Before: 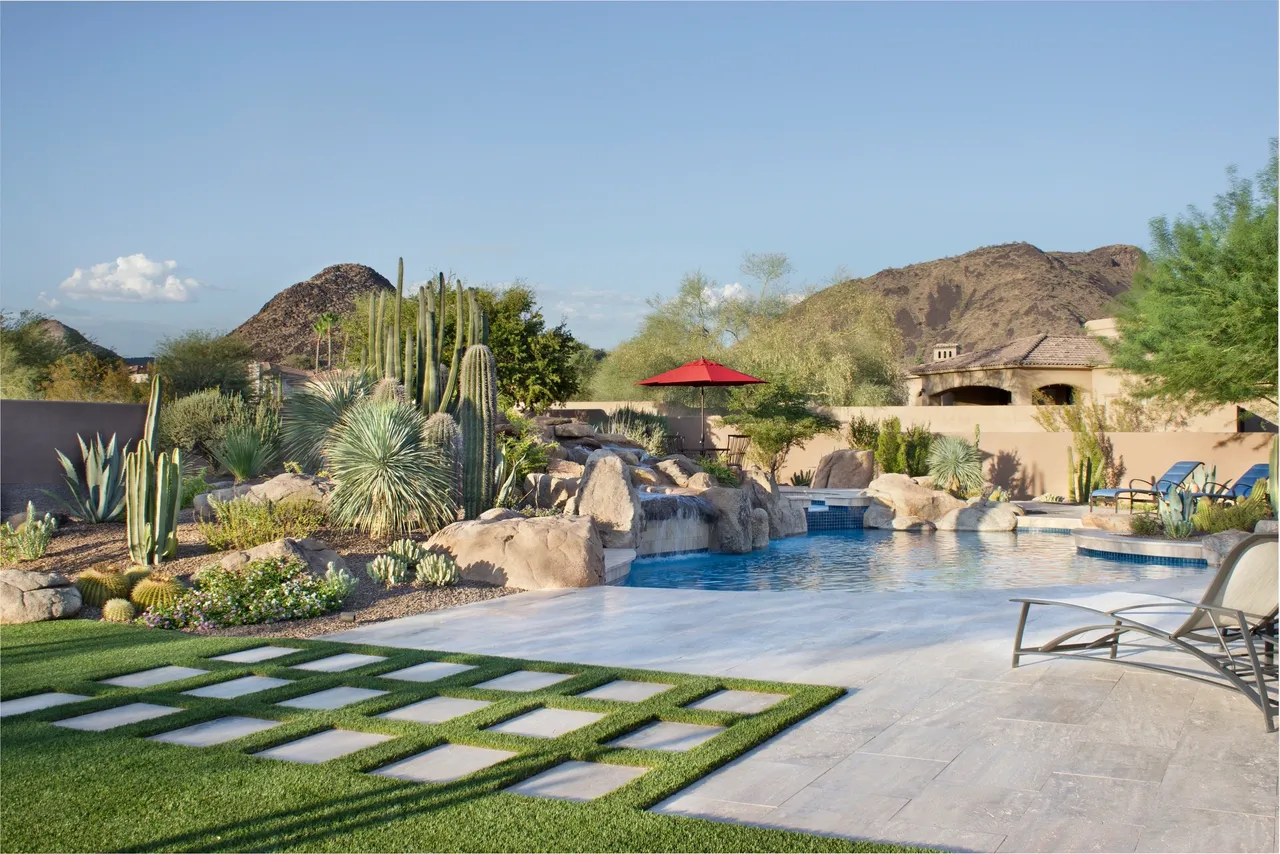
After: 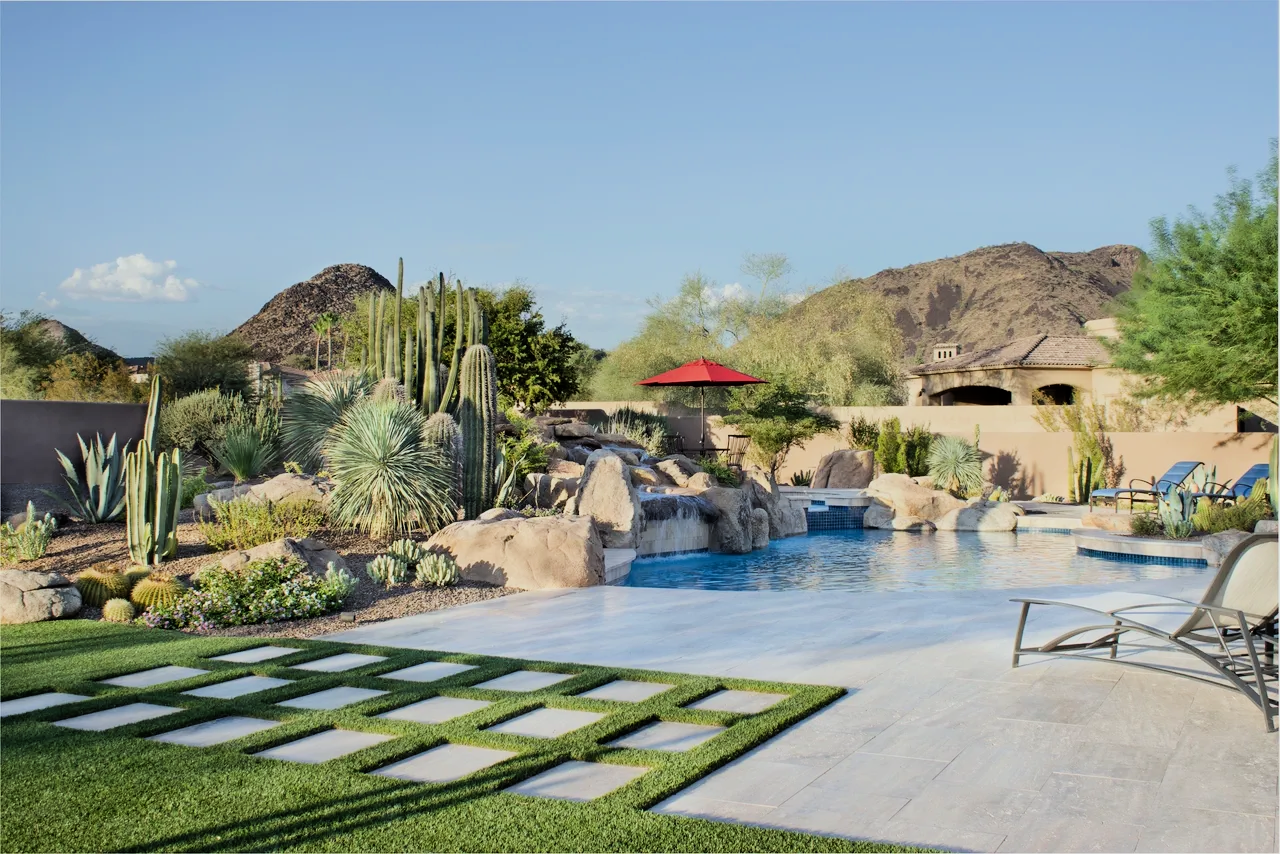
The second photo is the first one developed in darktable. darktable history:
filmic rgb: black relative exposure -7.82 EV, white relative exposure 4.29 EV, hardness 3.86, color science v6 (2022)
white balance: red 0.978, blue 0.999
tone equalizer: -8 EV -0.417 EV, -7 EV -0.389 EV, -6 EV -0.333 EV, -5 EV -0.222 EV, -3 EV 0.222 EV, -2 EV 0.333 EV, -1 EV 0.389 EV, +0 EV 0.417 EV, edges refinement/feathering 500, mask exposure compensation -1.57 EV, preserve details no
